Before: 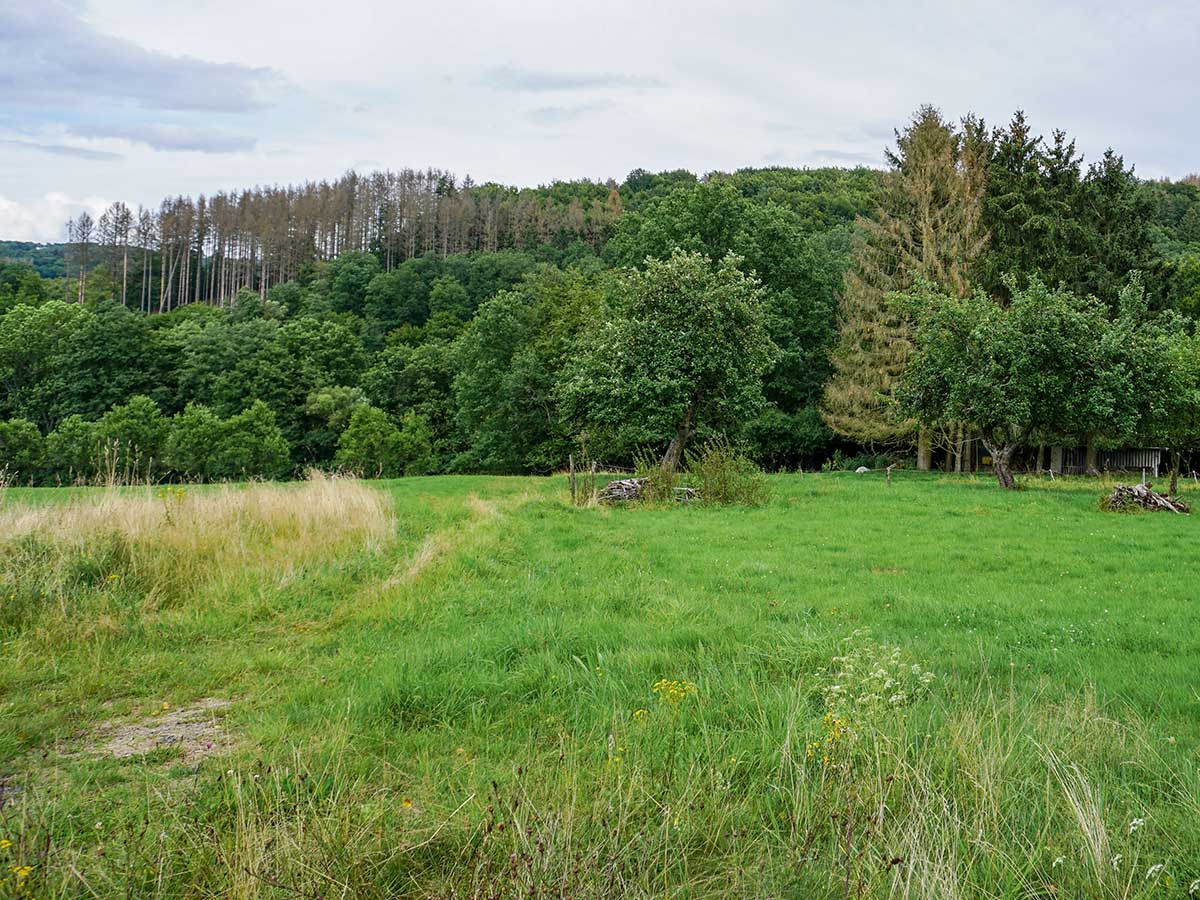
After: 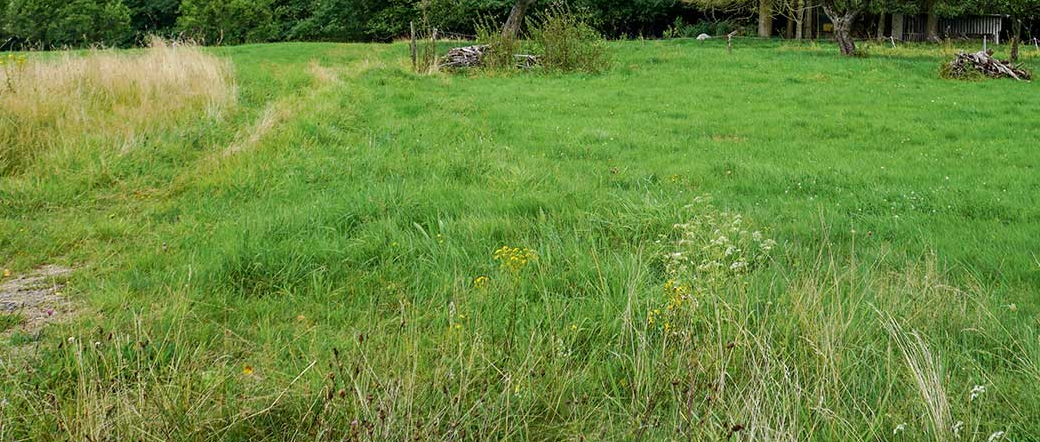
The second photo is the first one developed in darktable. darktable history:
crop and rotate: left 13.312%, top 48.153%, bottom 2.709%
